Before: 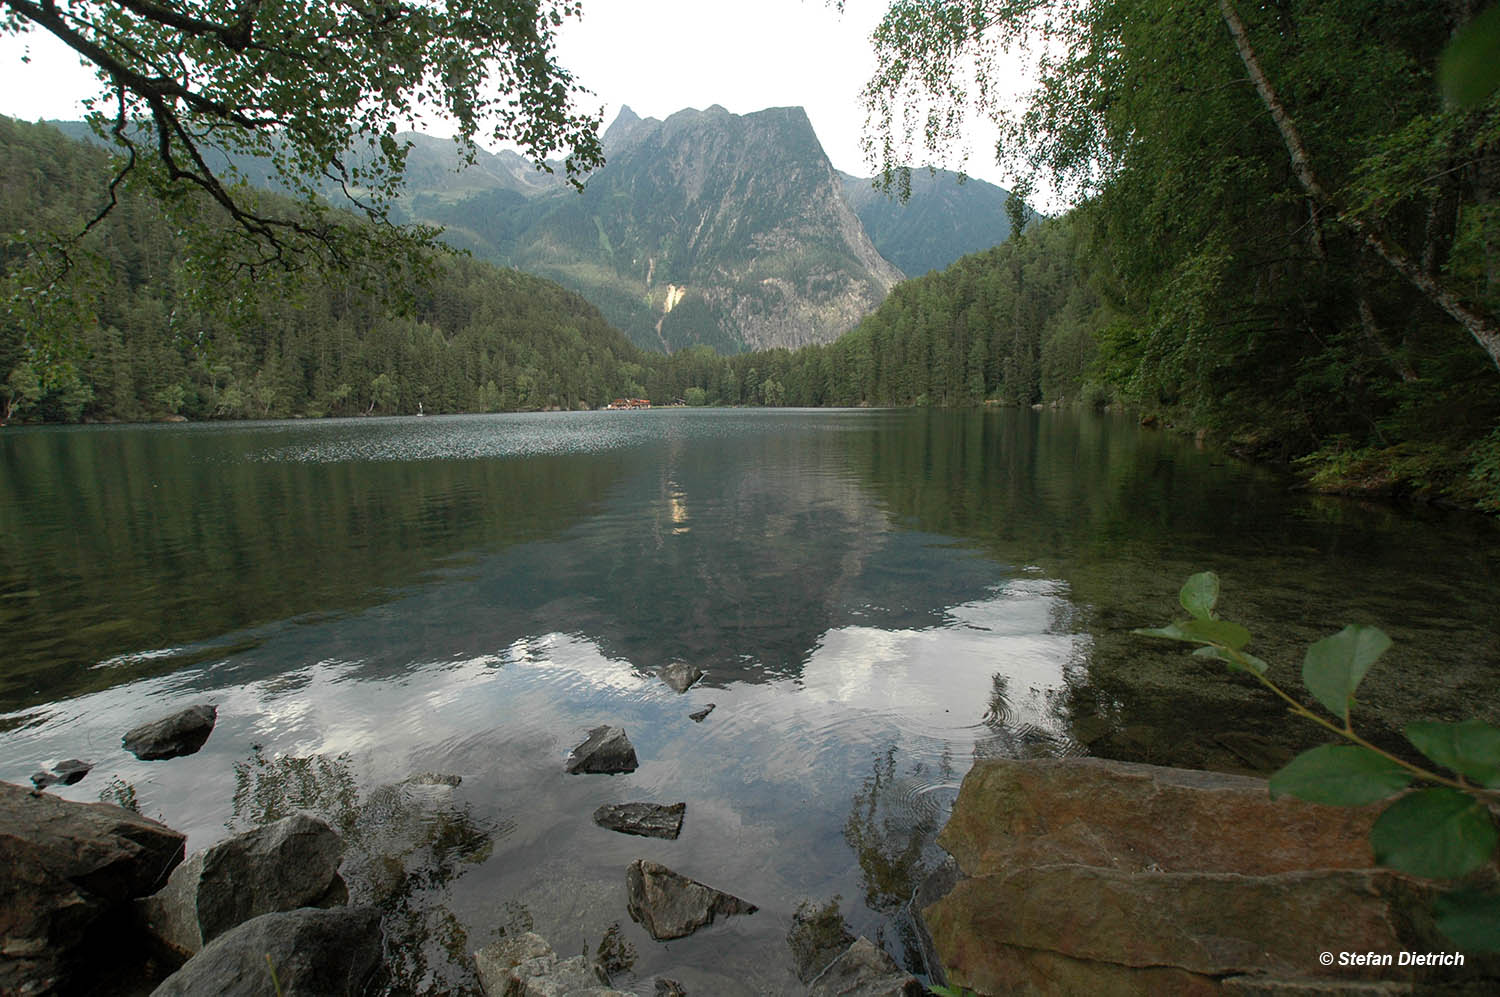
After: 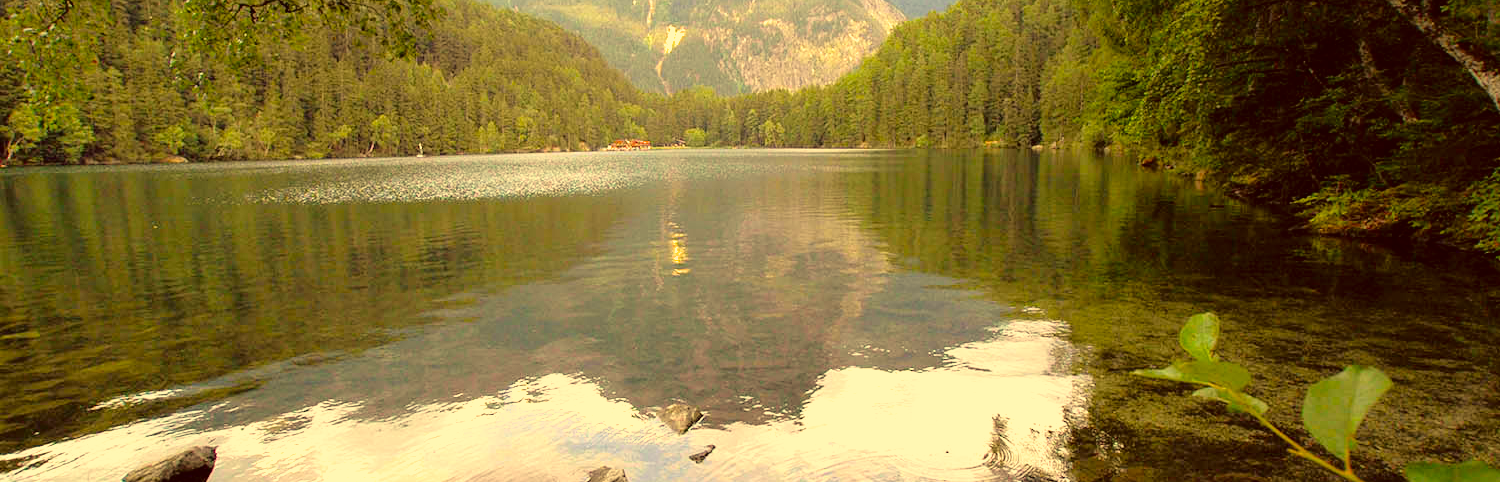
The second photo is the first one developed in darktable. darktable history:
graduated density: rotation -0.352°, offset 57.64
color correction: highlights a* 10.12, highlights b* 39.04, shadows a* 14.62, shadows b* 3.37
filmic rgb: black relative exposure -15 EV, white relative exposure 3 EV, threshold 6 EV, target black luminance 0%, hardness 9.27, latitude 99%, contrast 0.912, shadows ↔ highlights balance 0.505%, add noise in highlights 0, color science v3 (2019), use custom middle-gray values true, iterations of high-quality reconstruction 0, contrast in highlights soft, enable highlight reconstruction true
crop and rotate: top 26.056%, bottom 25.543%
exposure: black level correction 0, exposure 1.9 EV, compensate highlight preservation false
color balance rgb: perceptual saturation grading › global saturation 30%, global vibrance 20%
fill light: exposure -2 EV, width 8.6
